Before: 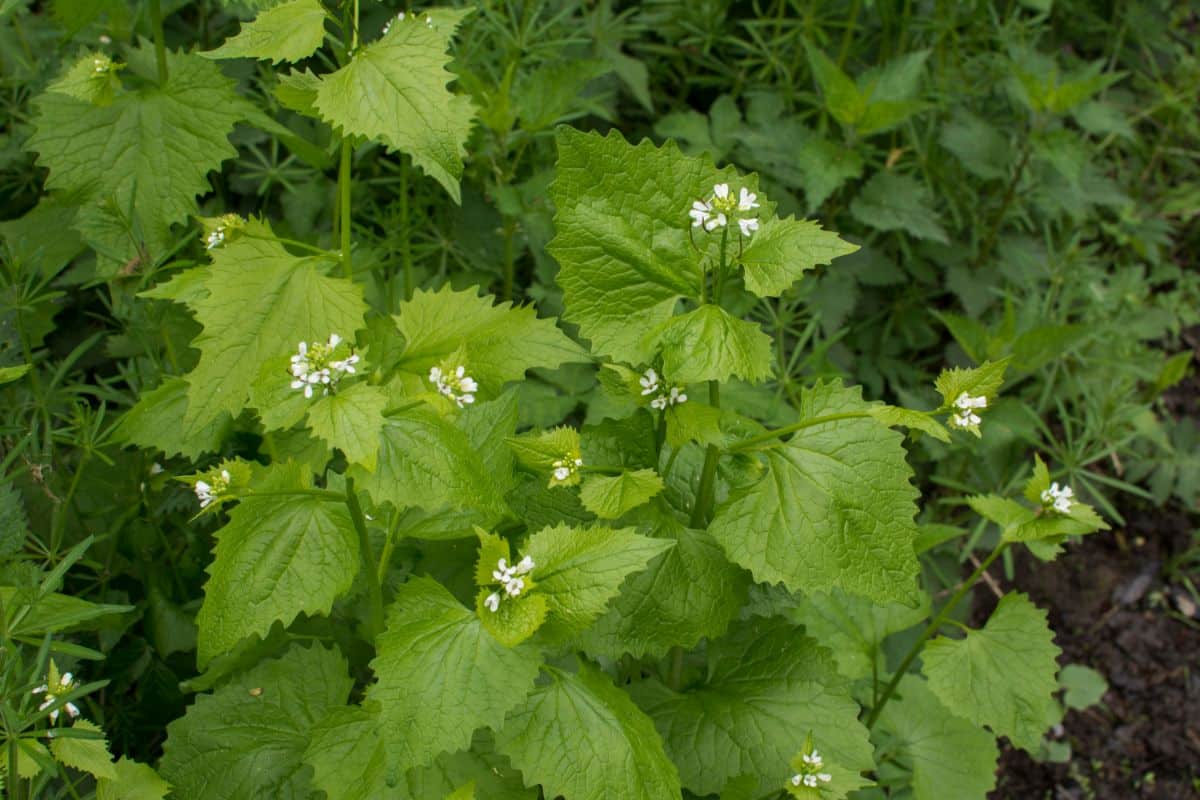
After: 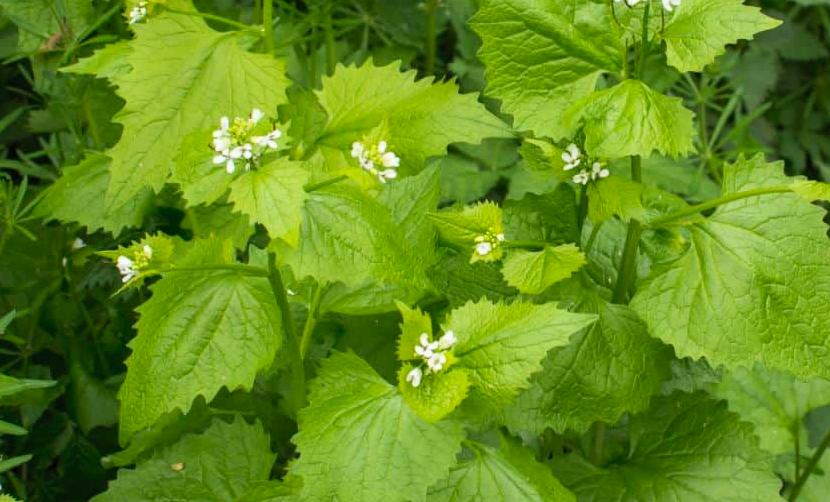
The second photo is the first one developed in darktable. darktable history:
contrast brightness saturation: contrast 0.201, brightness 0.166, saturation 0.228
crop: left 6.528%, top 28.153%, right 24.279%, bottom 8.995%
